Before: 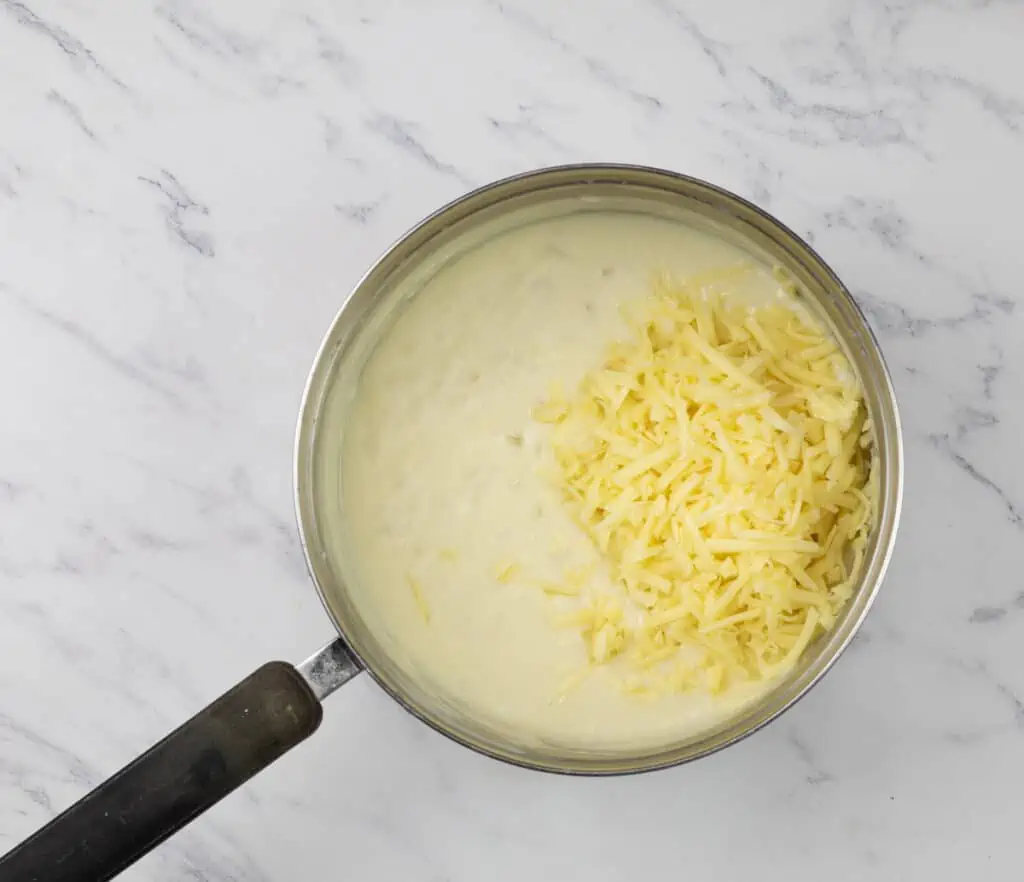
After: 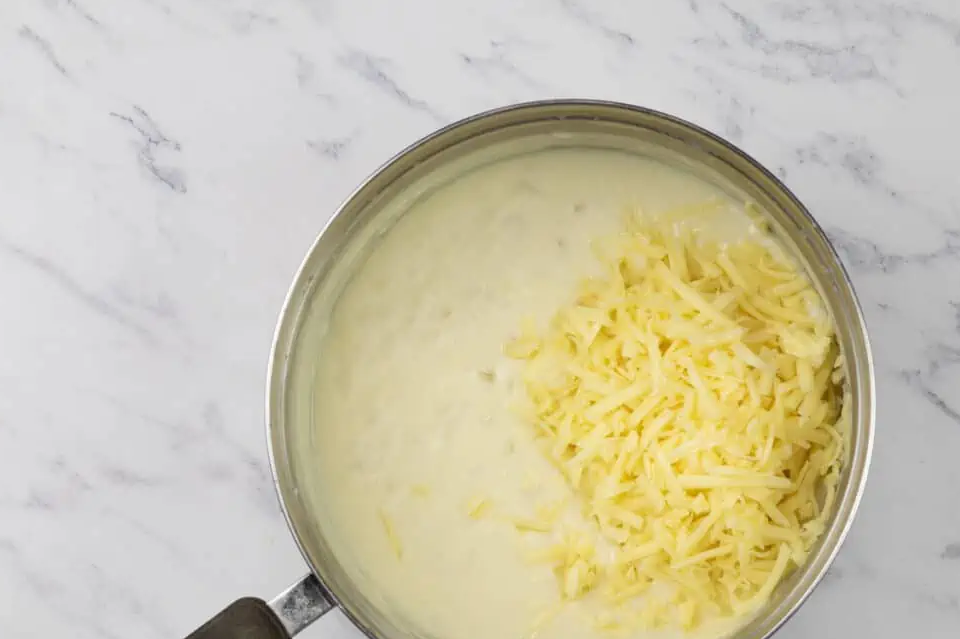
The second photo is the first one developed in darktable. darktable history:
crop: left 2.737%, top 7.287%, right 3.421%, bottom 20.179%
